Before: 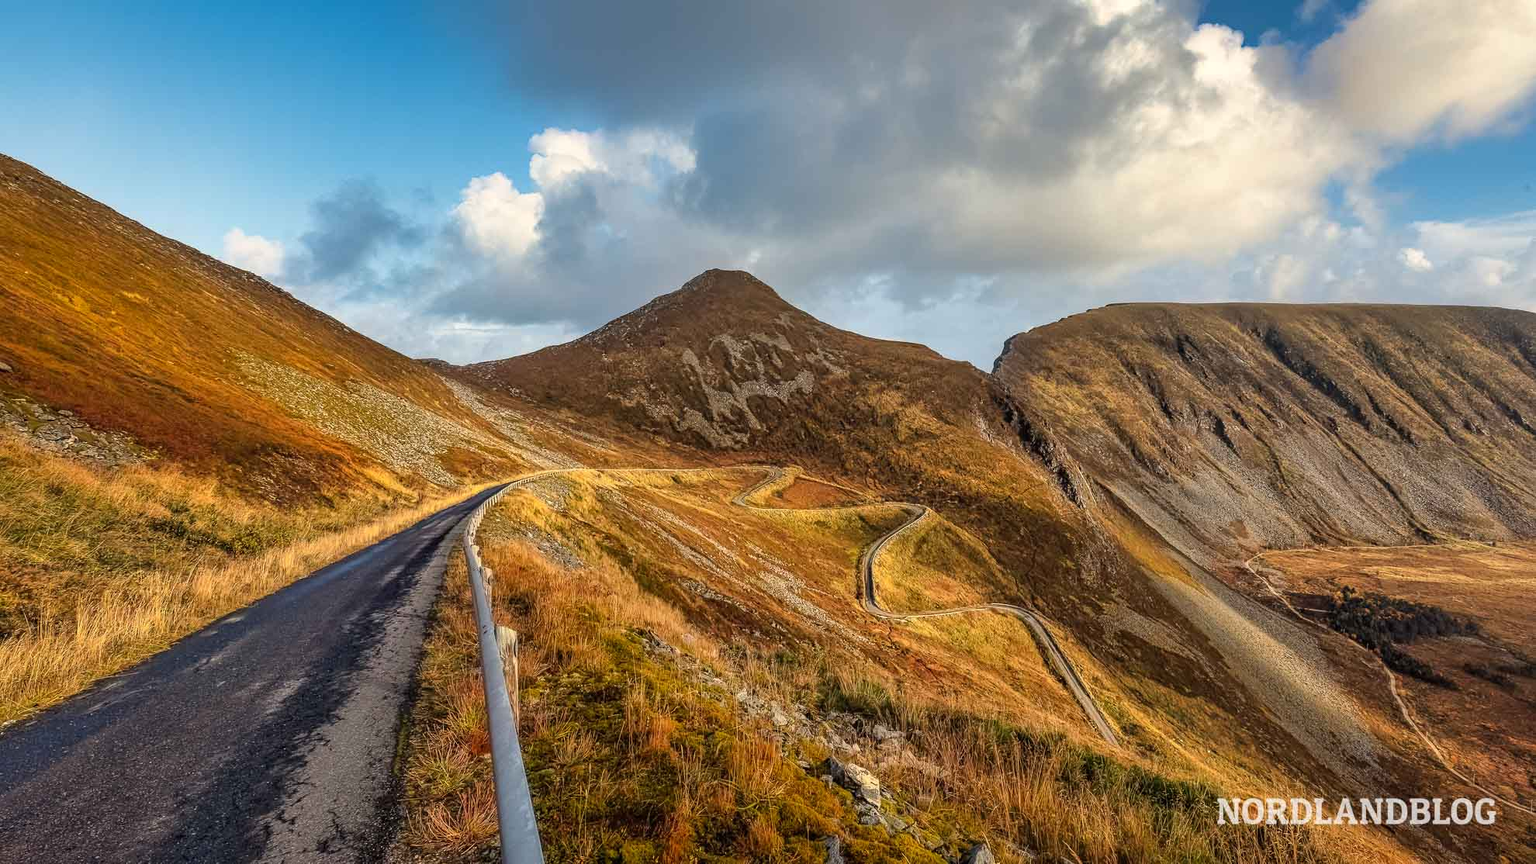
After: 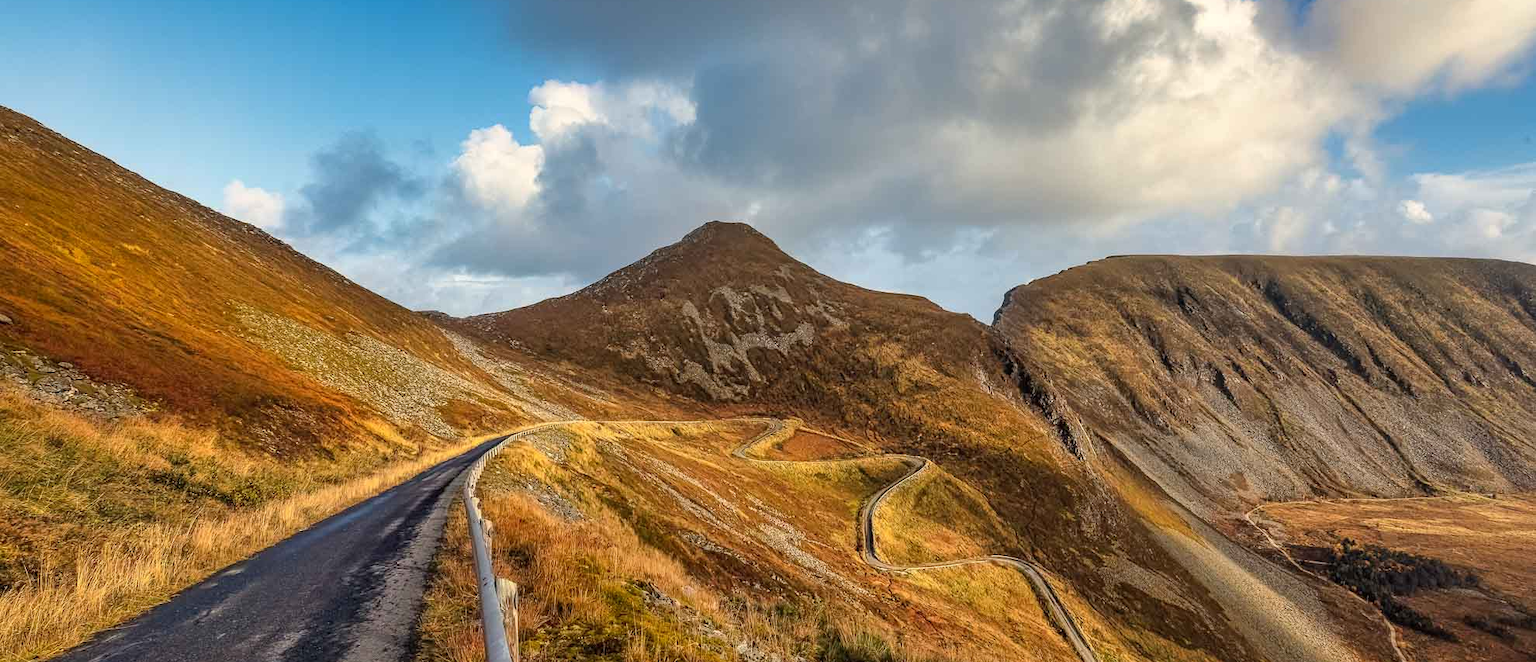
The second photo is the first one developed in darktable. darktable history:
crop: top 5.577%, bottom 17.756%
